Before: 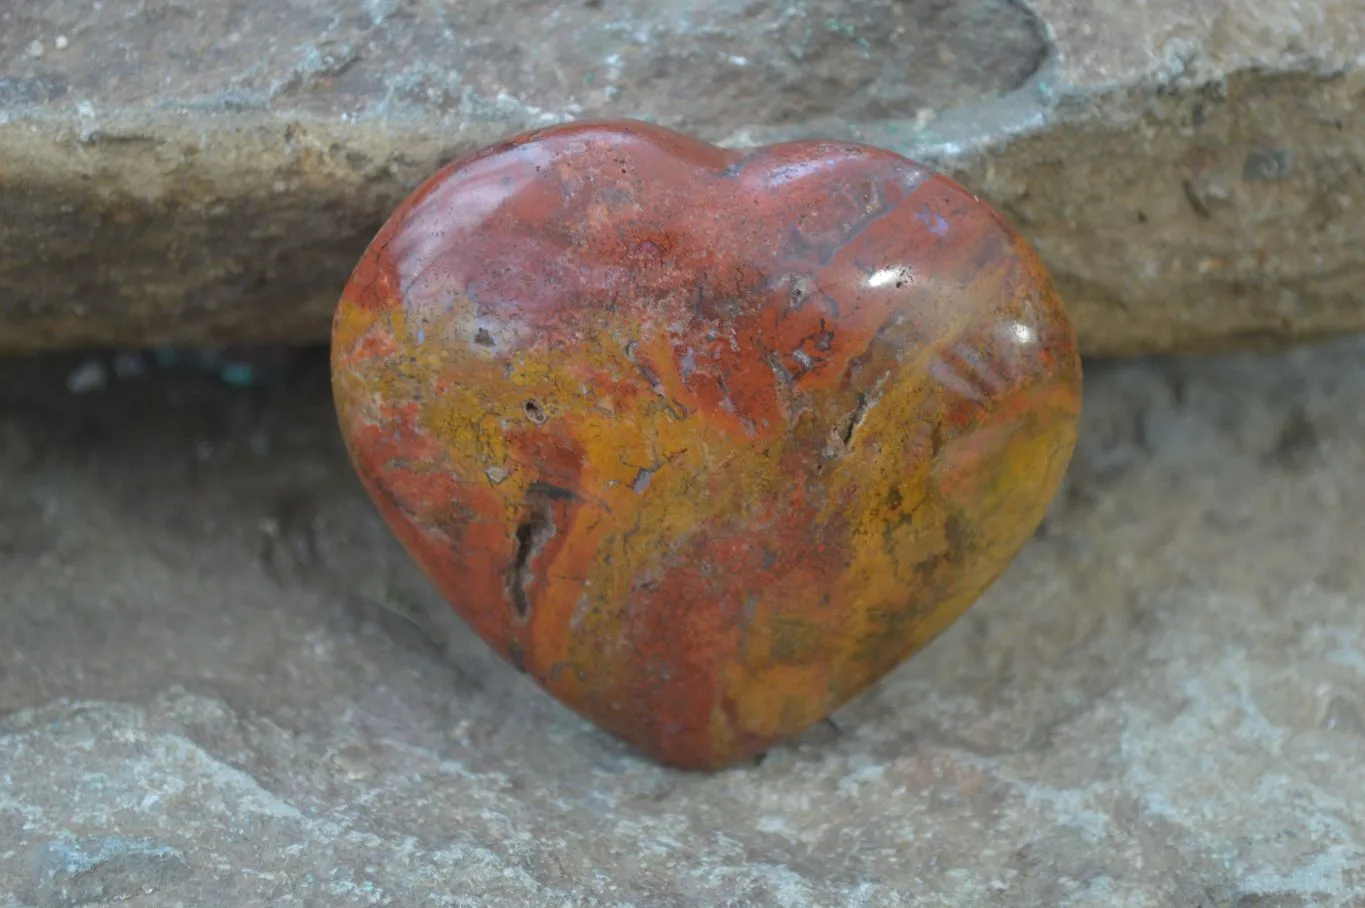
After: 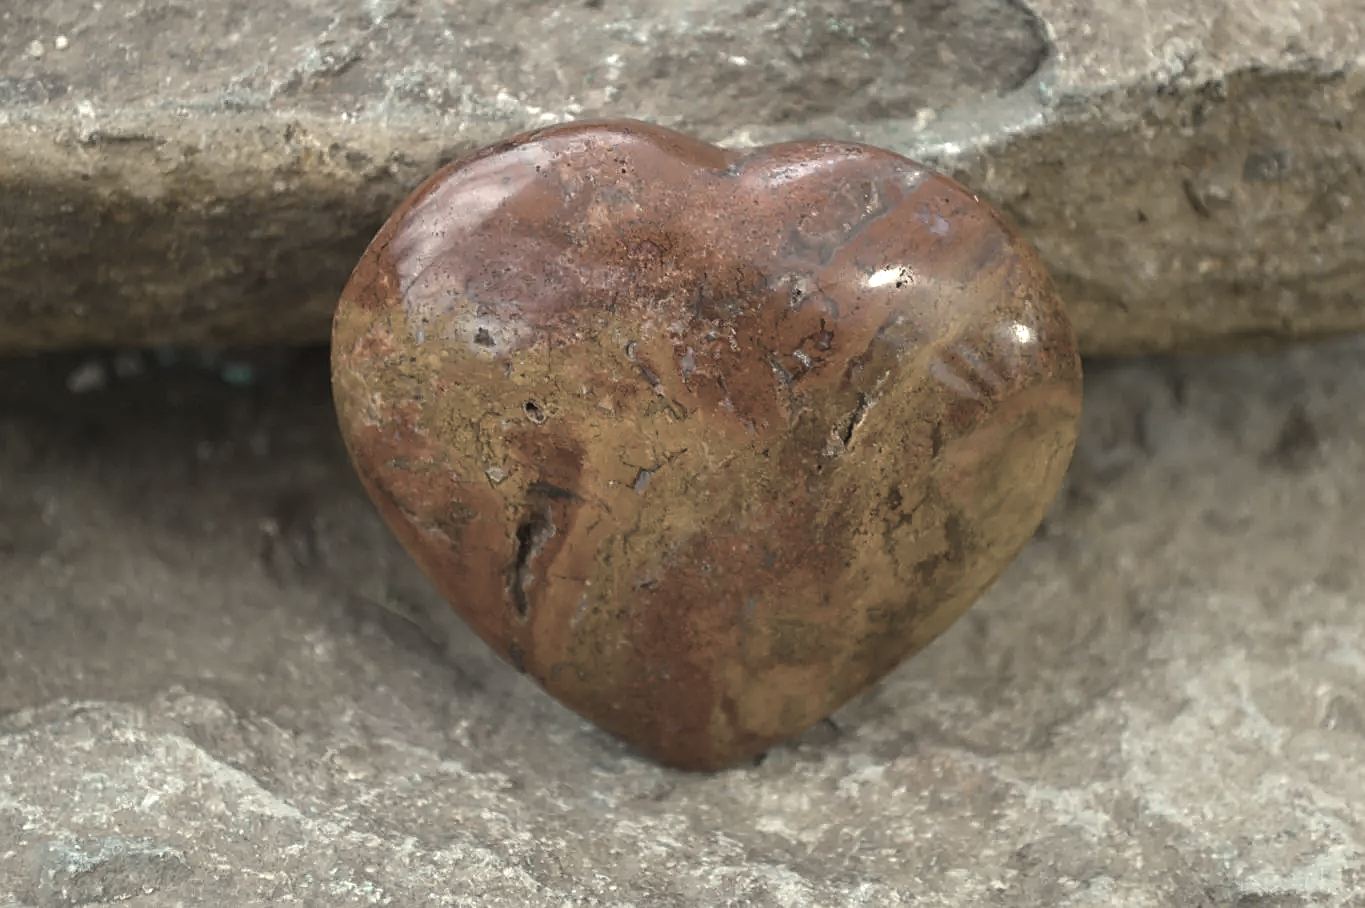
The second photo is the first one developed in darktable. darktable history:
sharpen: on, module defaults
contrast equalizer: y [[0.5 ×6], [0.5 ×6], [0.975, 0.964, 0.925, 0.865, 0.793, 0.721], [0 ×6], [0 ×6]]
white balance: red 1.123, blue 0.83
color balance rgb: linear chroma grading › global chroma 9%, perceptual saturation grading › global saturation 36%, perceptual saturation grading › shadows 35%, perceptual brilliance grading › global brilliance 15%, perceptual brilliance grading › shadows -35%, global vibrance 15%
color correction: saturation 0.3
